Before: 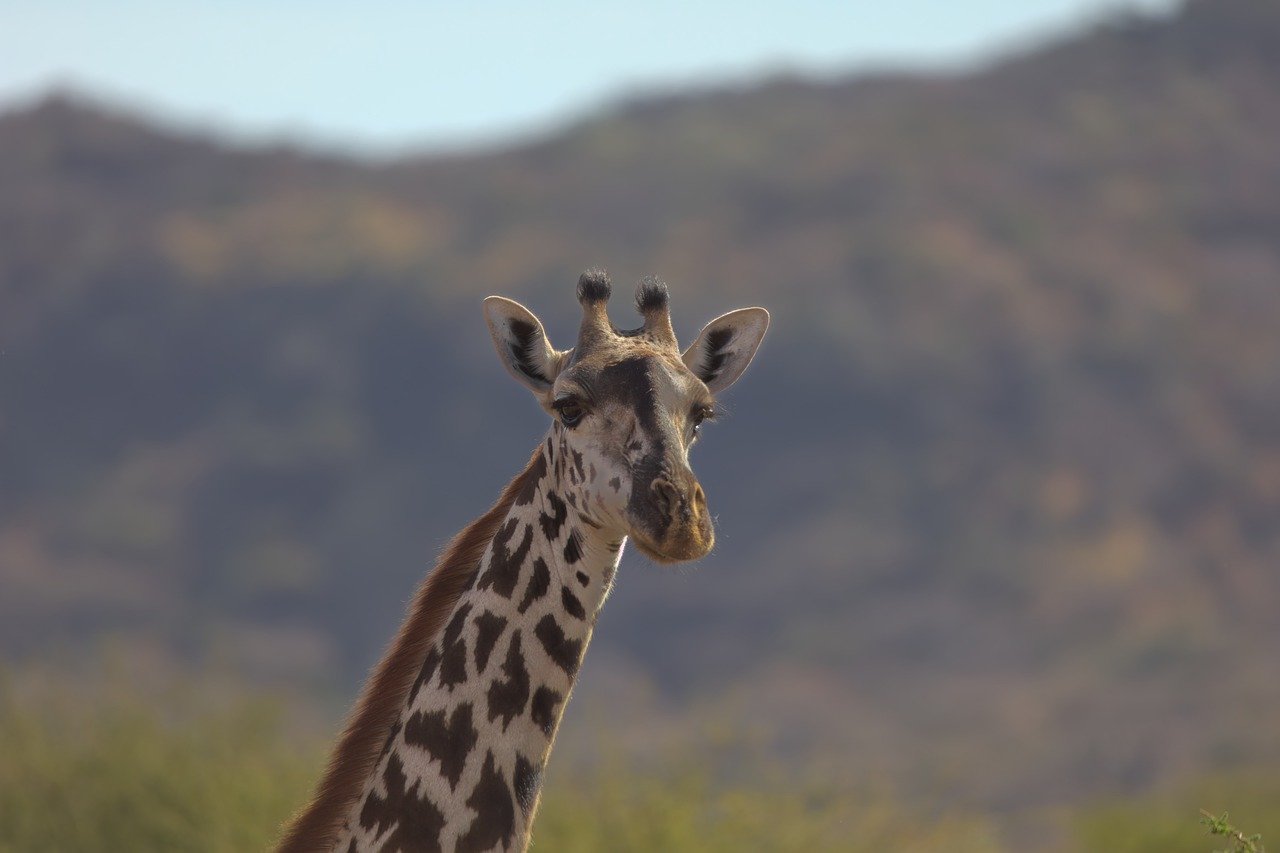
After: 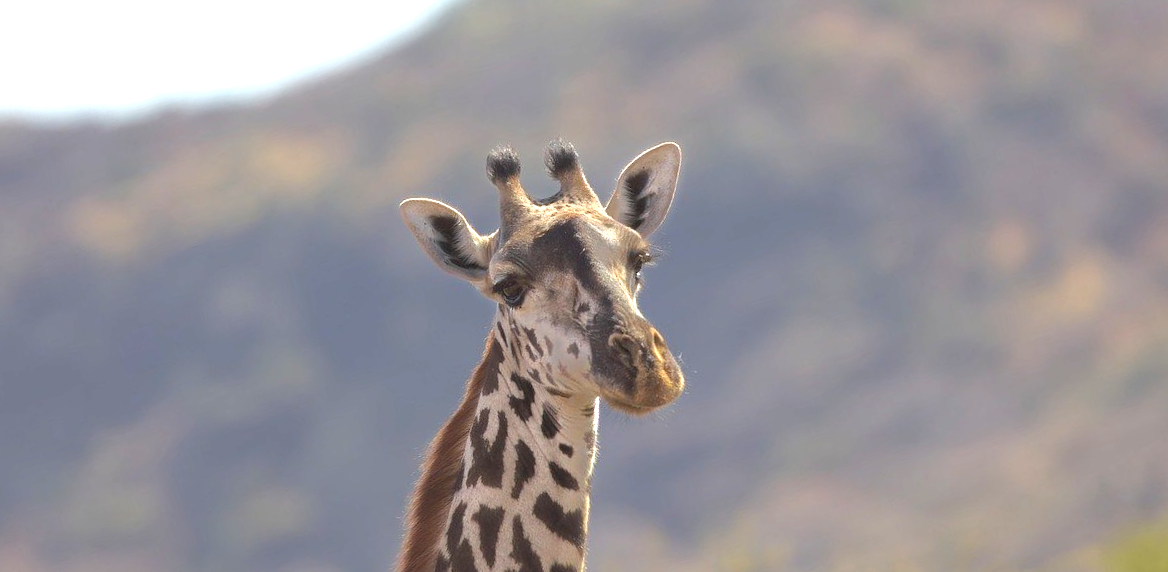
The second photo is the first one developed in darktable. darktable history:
rotate and perspective: rotation -14.8°, crop left 0.1, crop right 0.903, crop top 0.25, crop bottom 0.748
exposure: black level correction 0, exposure 1.2 EV, compensate exposure bias true, compensate highlight preservation false
